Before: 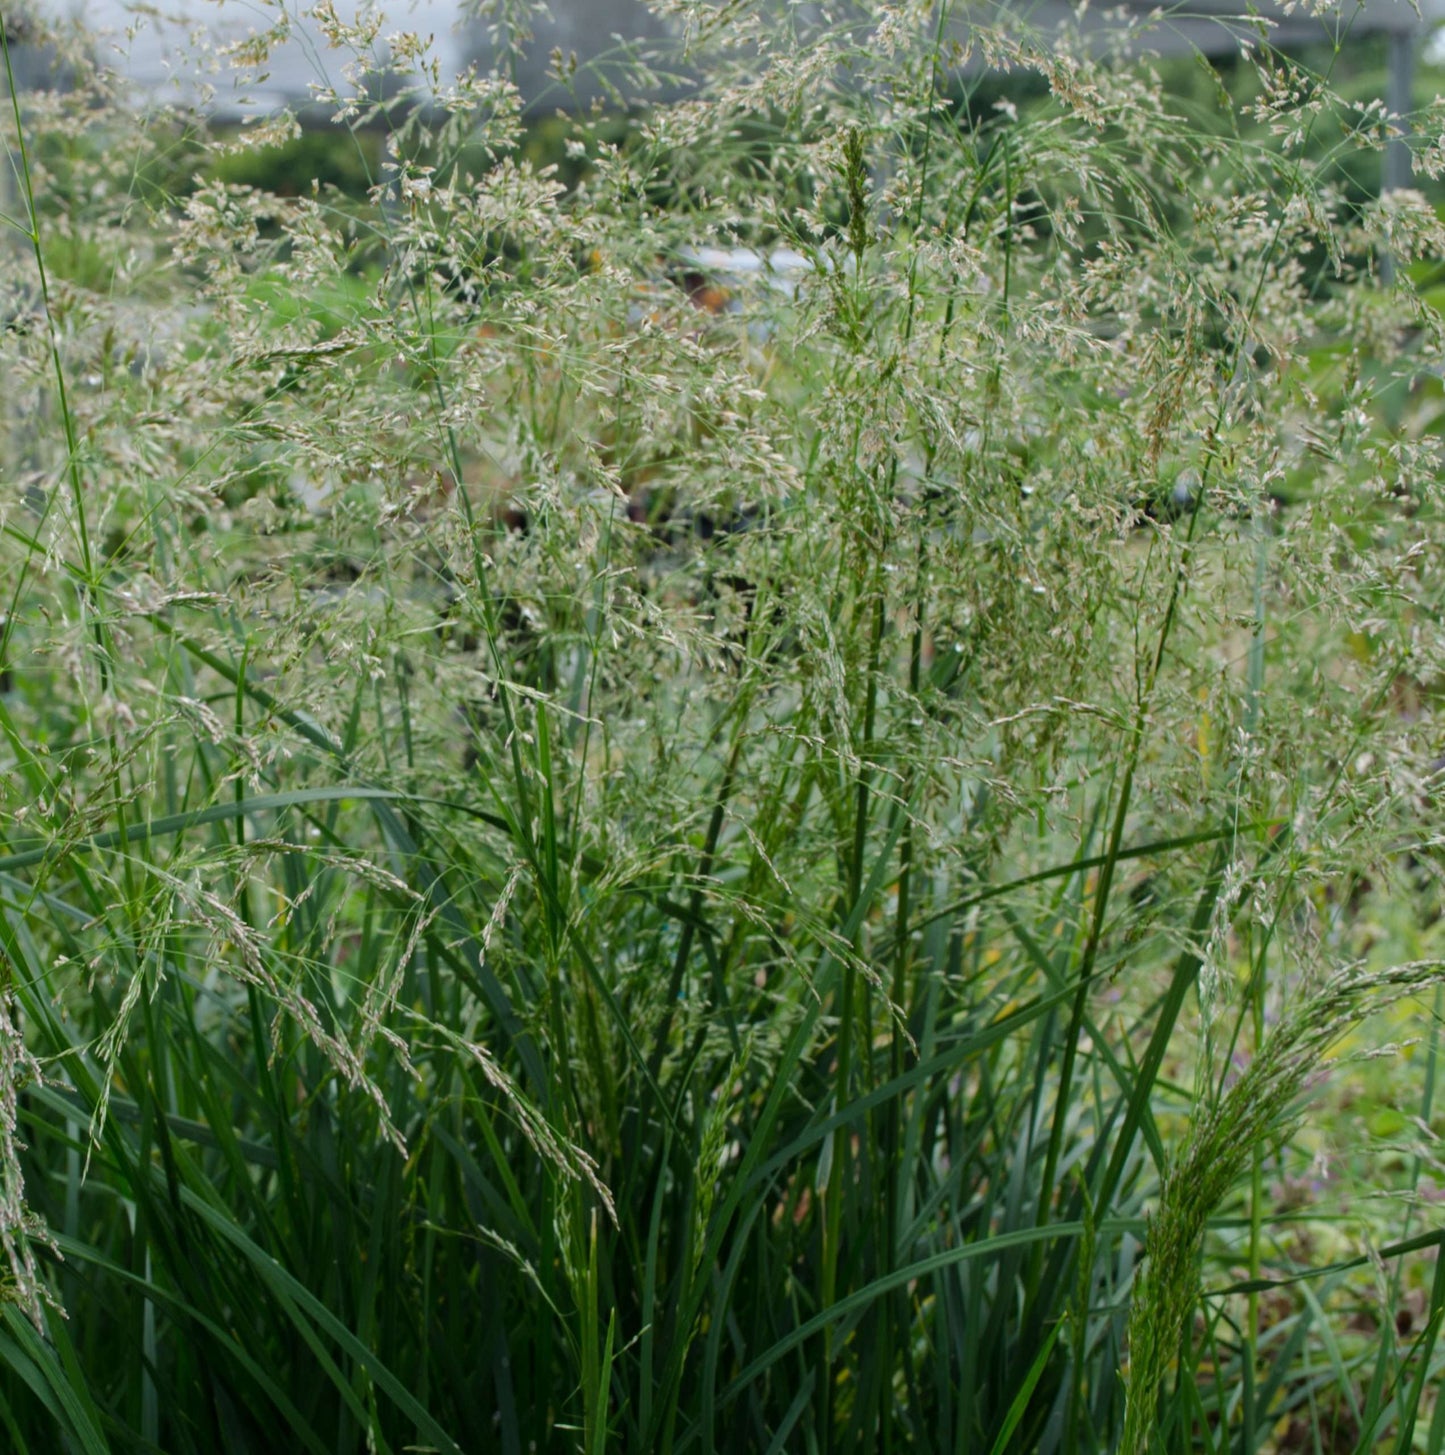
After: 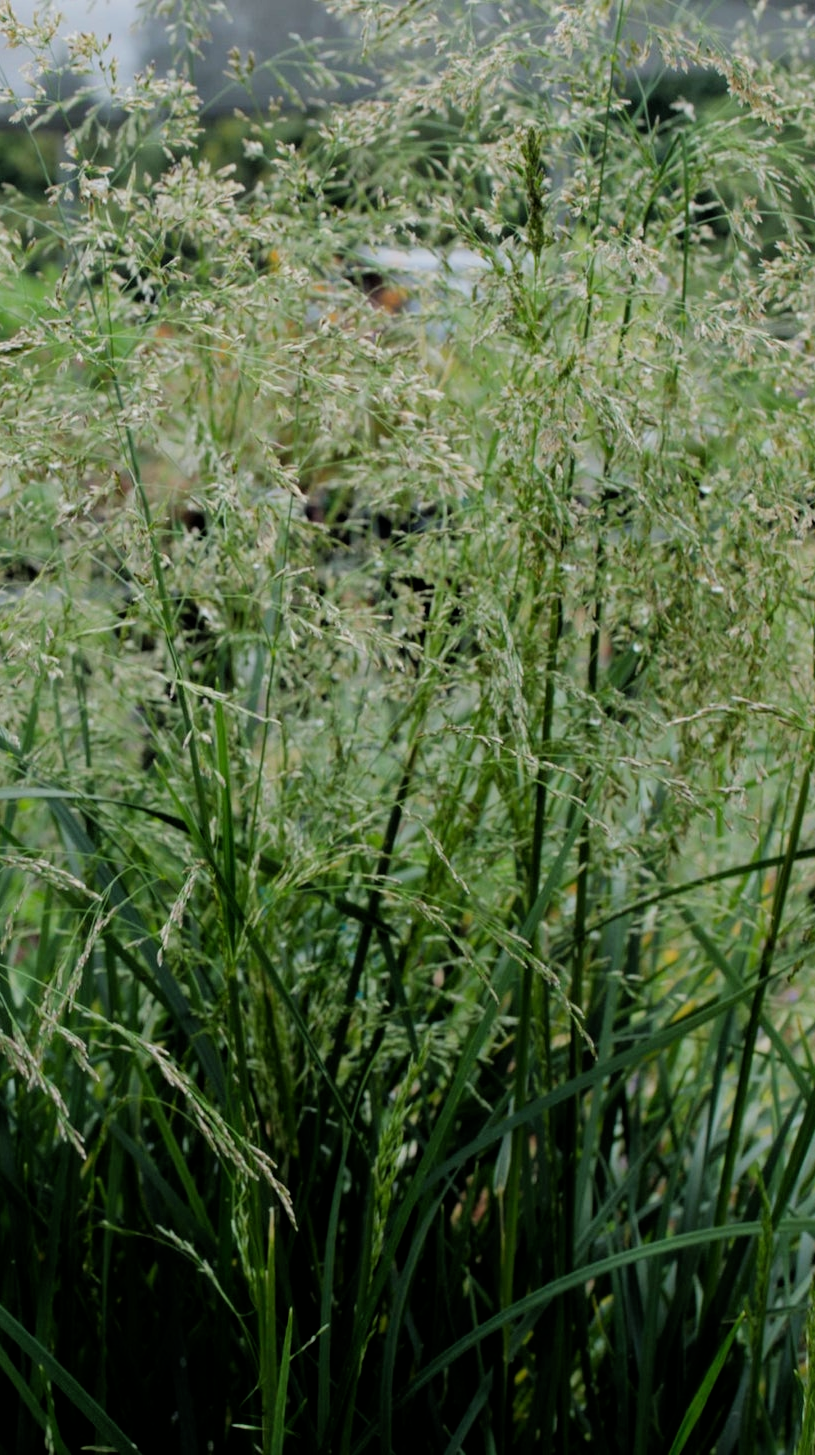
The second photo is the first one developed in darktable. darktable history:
filmic rgb: black relative exposure -7.75 EV, white relative exposure 4.37 EV, hardness 3.75, latitude 49.37%, contrast 1.101
crop and rotate: left 22.344%, right 21.225%
tone equalizer: on, module defaults
